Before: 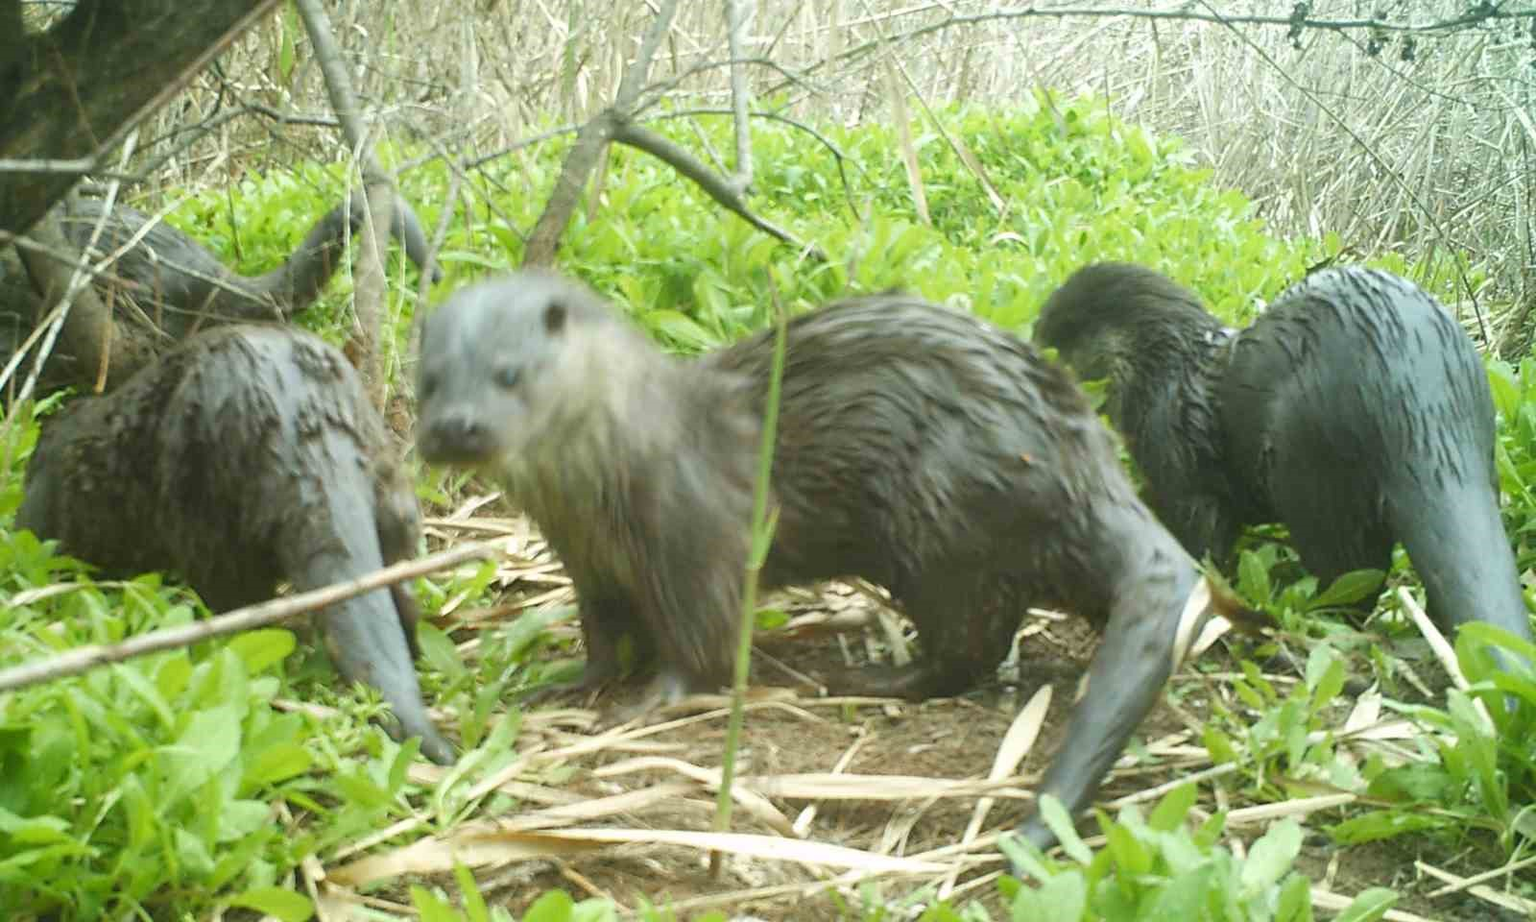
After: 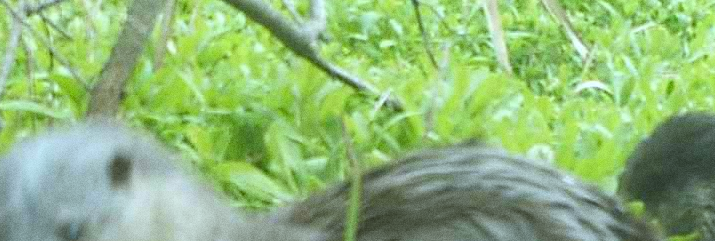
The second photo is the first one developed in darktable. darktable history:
crop: left 28.64%, top 16.832%, right 26.637%, bottom 58.055%
grain: on, module defaults
white balance: red 0.924, blue 1.095
